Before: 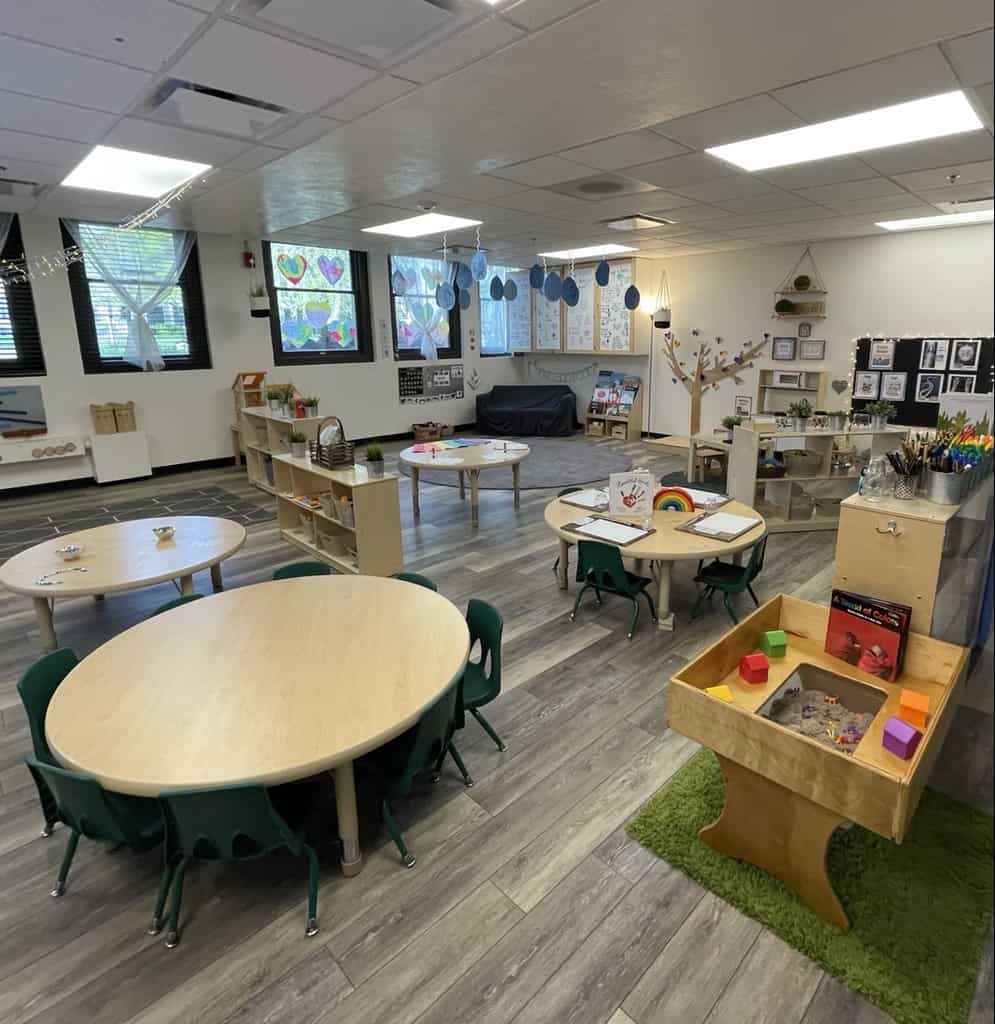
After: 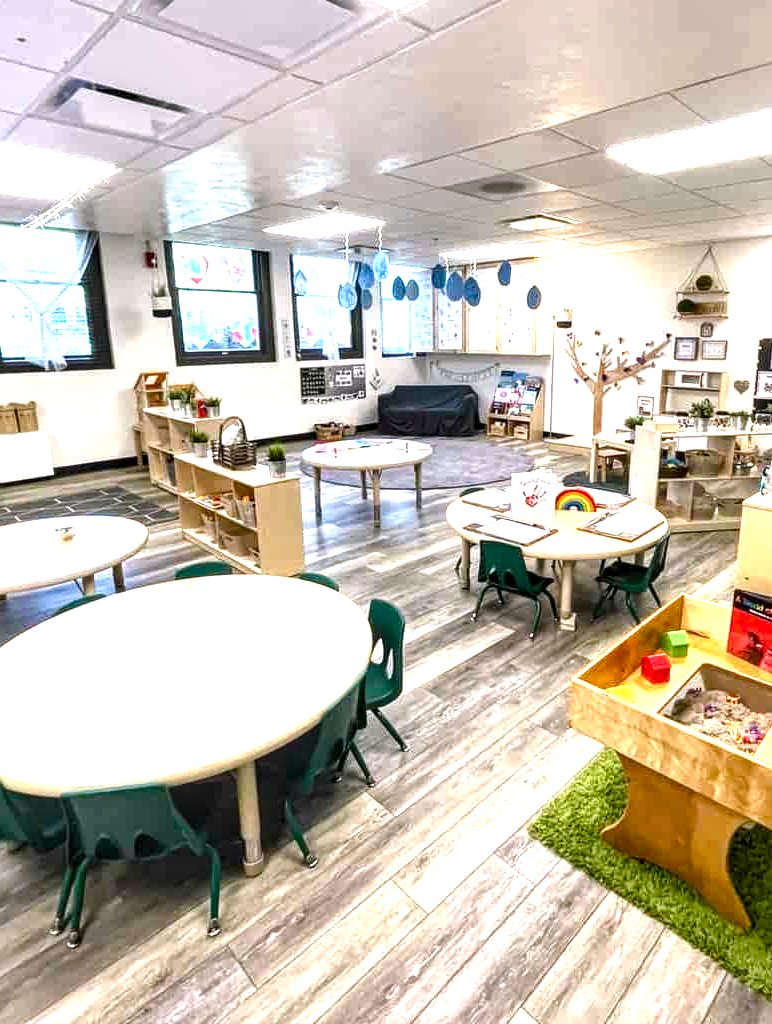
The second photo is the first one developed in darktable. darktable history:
crop: left 9.886%, right 12.465%
local contrast: highlights 60%, shadows 64%, detail 160%
color balance rgb: power › hue 326.48°, highlights gain › chroma 2.025%, highlights gain › hue 294.01°, perceptual saturation grading › global saturation 20%, perceptual saturation grading › highlights -24.73%, perceptual saturation grading › shadows 24.969%, perceptual brilliance grading › highlights 9.36%, perceptual brilliance grading › mid-tones 5.125%
exposure: black level correction -0.002, exposure 1.347 EV, compensate exposure bias true, compensate highlight preservation false
